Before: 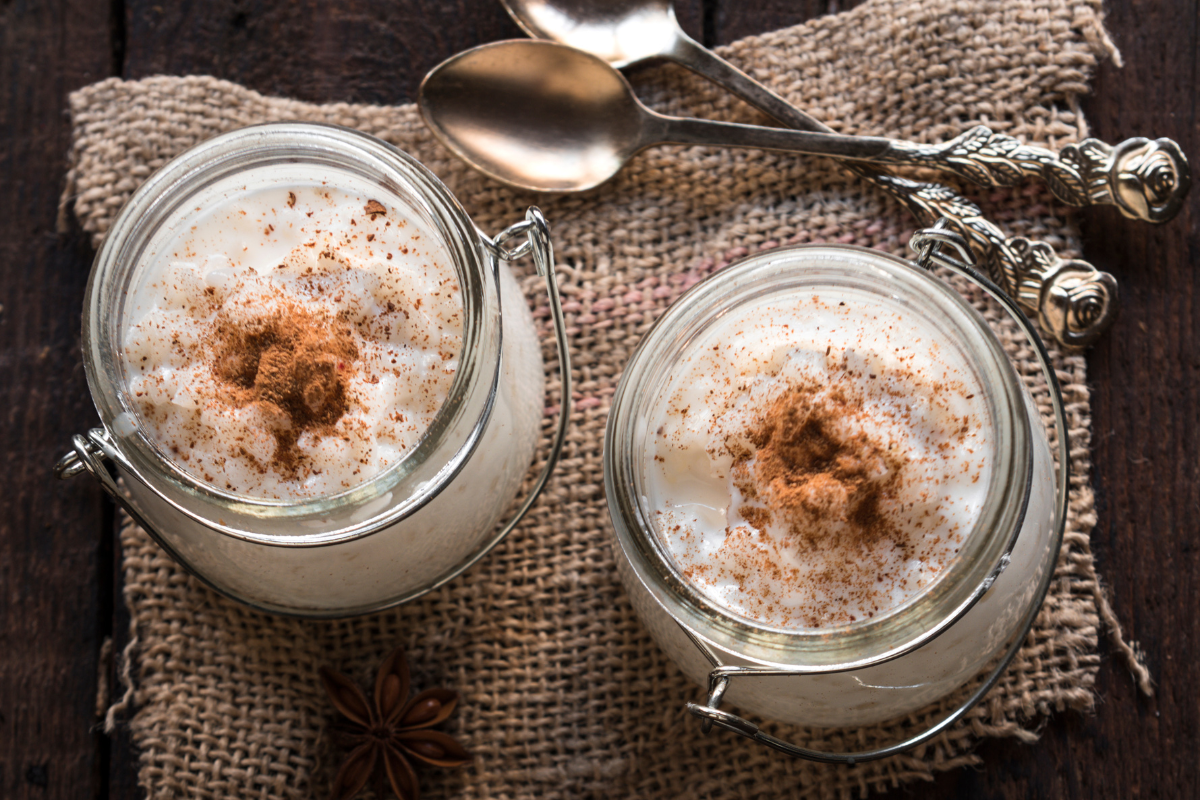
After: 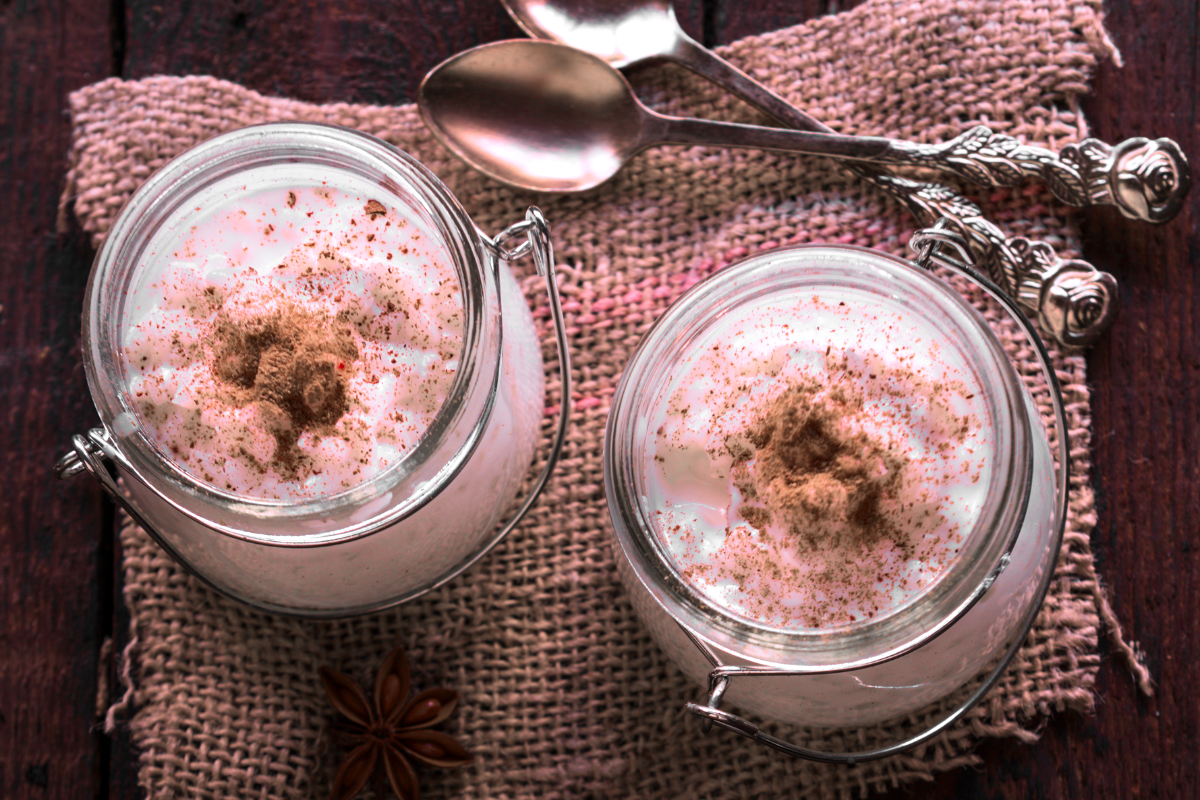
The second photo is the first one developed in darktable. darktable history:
color zones: curves: ch1 [(0, 0.831) (0.08, 0.771) (0.157, 0.268) (0.241, 0.207) (0.562, -0.005) (0.714, -0.013) (0.876, 0.01) (1, 0.831)]
white balance: red 1.066, blue 1.119
